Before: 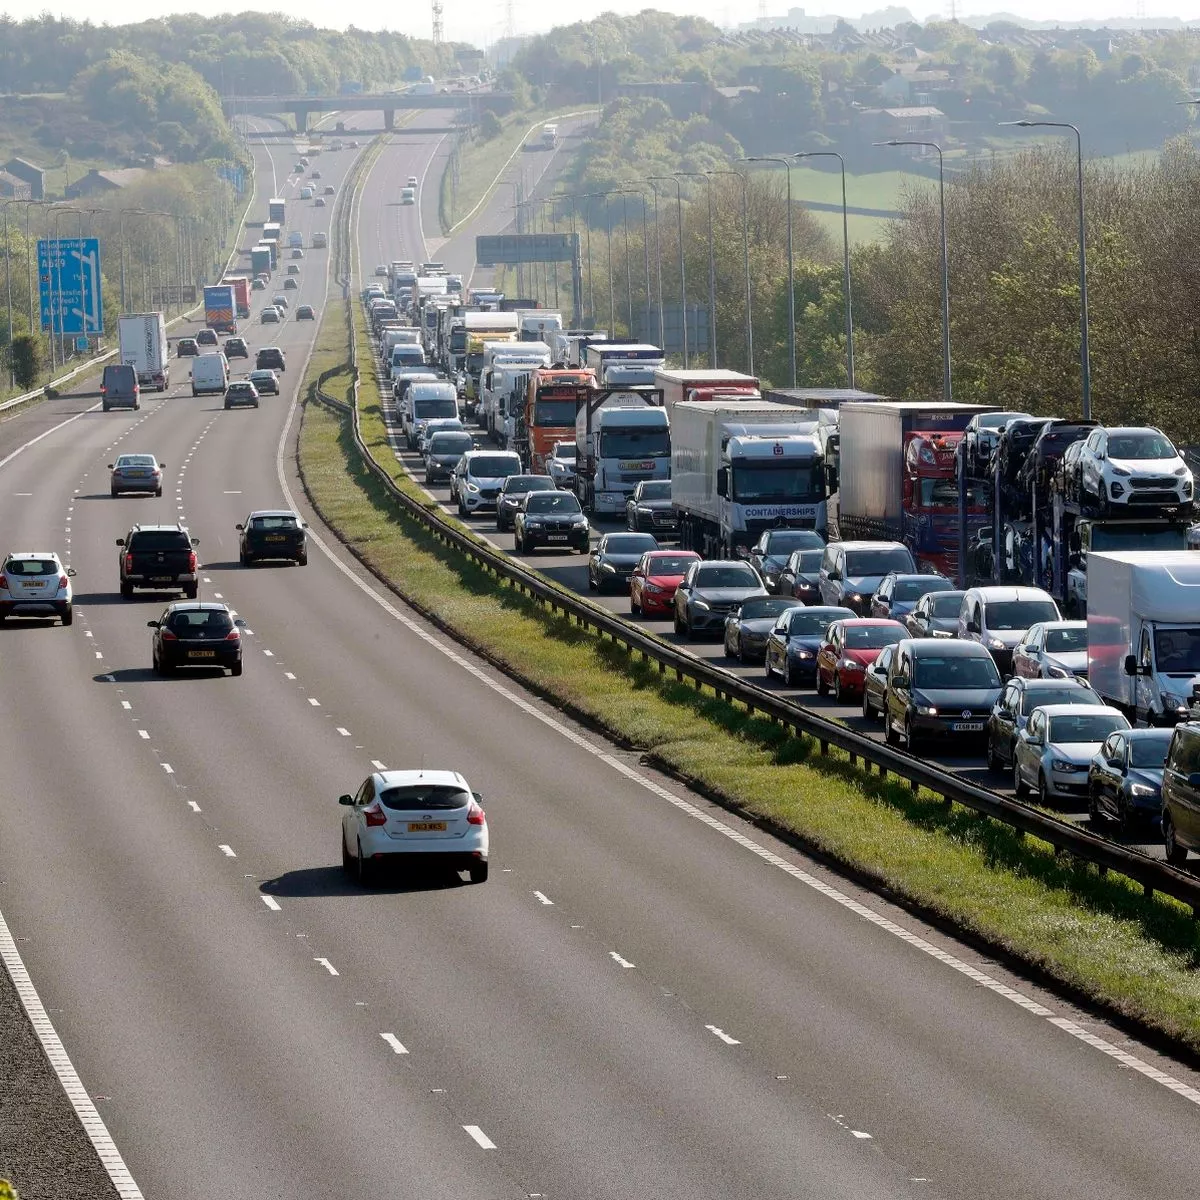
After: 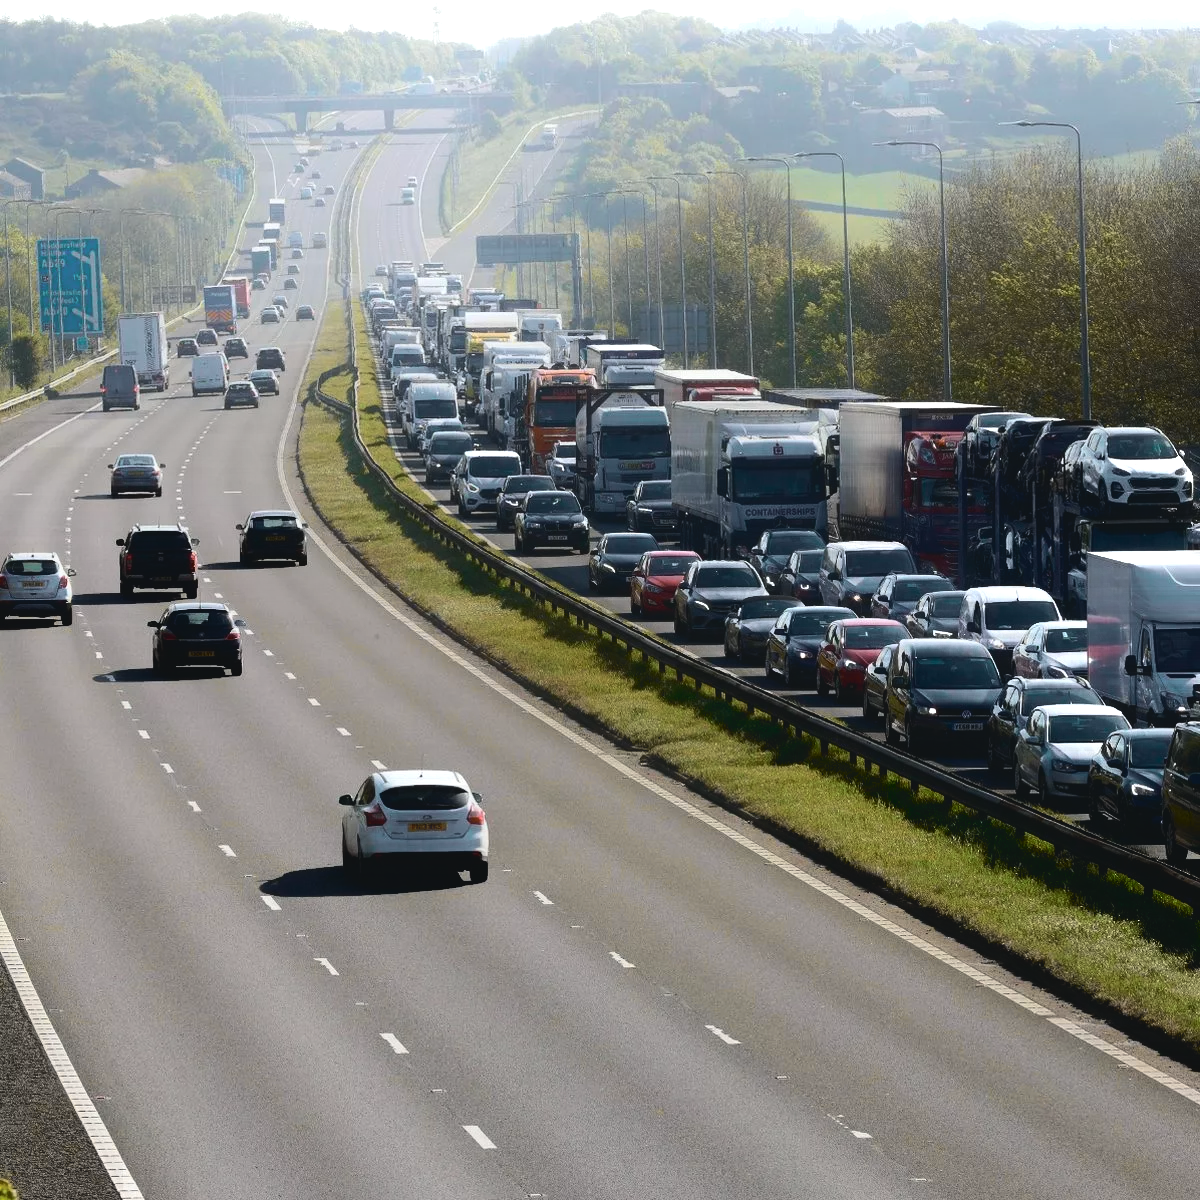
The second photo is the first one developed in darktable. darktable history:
tone curve: curves: ch0 [(0, 0.046) (0.037, 0.056) (0.176, 0.162) (0.33, 0.331) (0.432, 0.475) (0.601, 0.665) (0.843, 0.876) (1, 1)]; ch1 [(0, 0) (0.339, 0.349) (0.445, 0.42) (0.476, 0.47) (0.497, 0.492) (0.523, 0.514) (0.557, 0.558) (0.632, 0.615) (0.728, 0.746) (1, 1)]; ch2 [(0, 0) (0.327, 0.324) (0.417, 0.44) (0.46, 0.453) (0.502, 0.495) (0.526, 0.52) (0.54, 0.55) (0.606, 0.626) (0.745, 0.704) (1, 1)], color space Lab, independent channels, preserve colors none
contrast equalizer: octaves 7, y [[0.6 ×6], [0.55 ×6], [0 ×6], [0 ×6], [0 ×6]], mix -1
color balance rgb: perceptual brilliance grading › highlights 14.29%, perceptual brilliance grading › mid-tones -5.92%, perceptual brilliance grading › shadows -26.83%, global vibrance 31.18%
